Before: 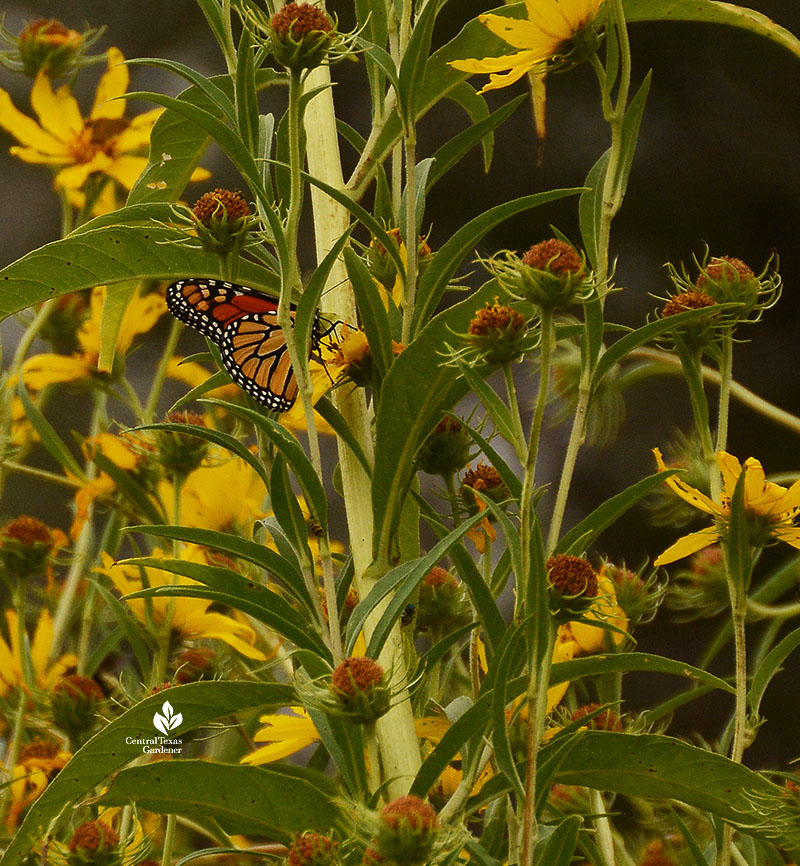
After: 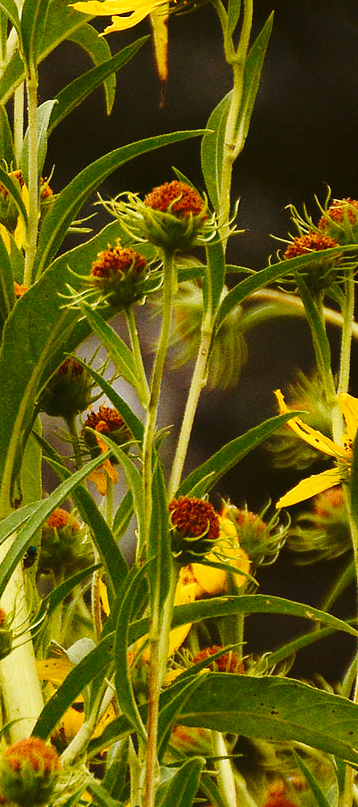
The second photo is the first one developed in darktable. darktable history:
base curve: curves: ch0 [(0, 0) (0.032, 0.037) (0.105, 0.228) (0.435, 0.76) (0.856, 0.983) (1, 1)], preserve colors none
crop: left 47.339%, top 6.729%, right 7.906%
